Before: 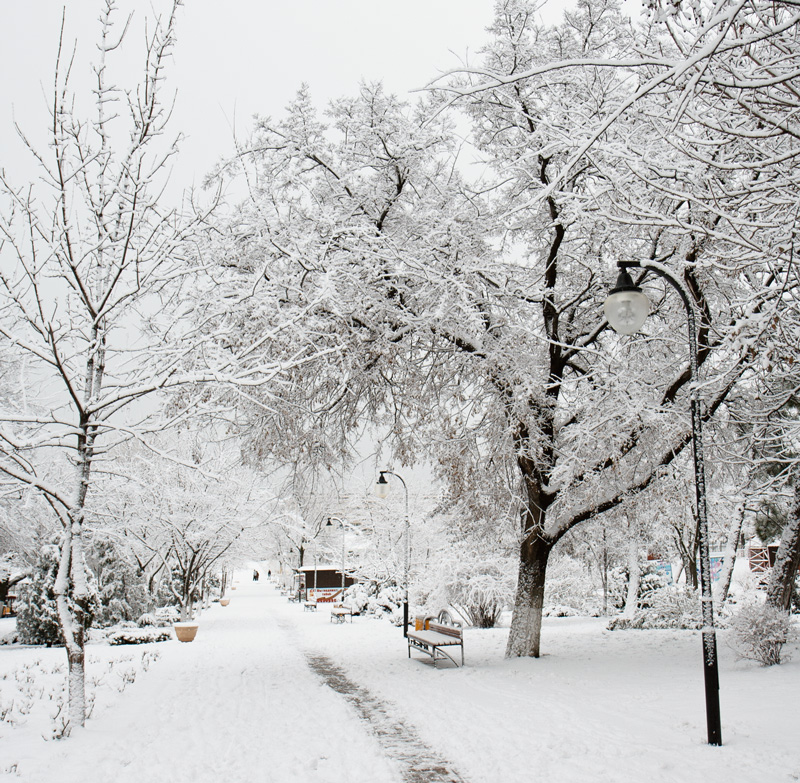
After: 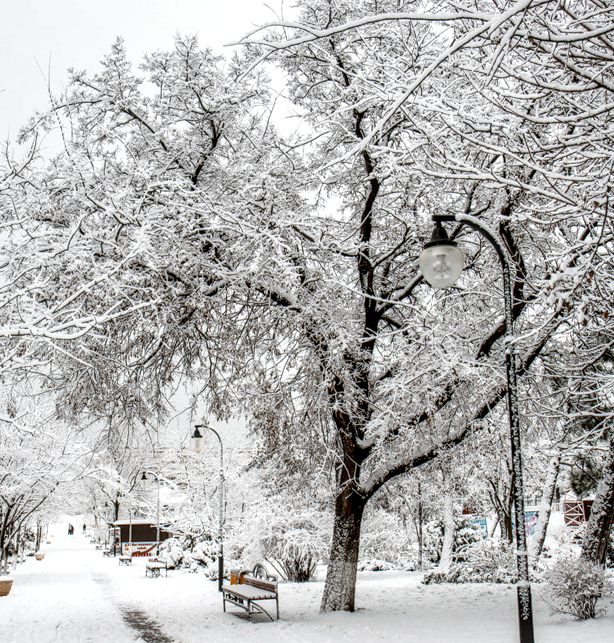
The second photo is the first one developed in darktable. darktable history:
local contrast: highlights 13%, shadows 37%, detail 183%, midtone range 0.469
levels: levels [0, 0.478, 1]
crop: left 23.205%, top 5.897%, bottom 11.872%
shadows and highlights: shadows 19.91, highlights -20.89, soften with gaussian
